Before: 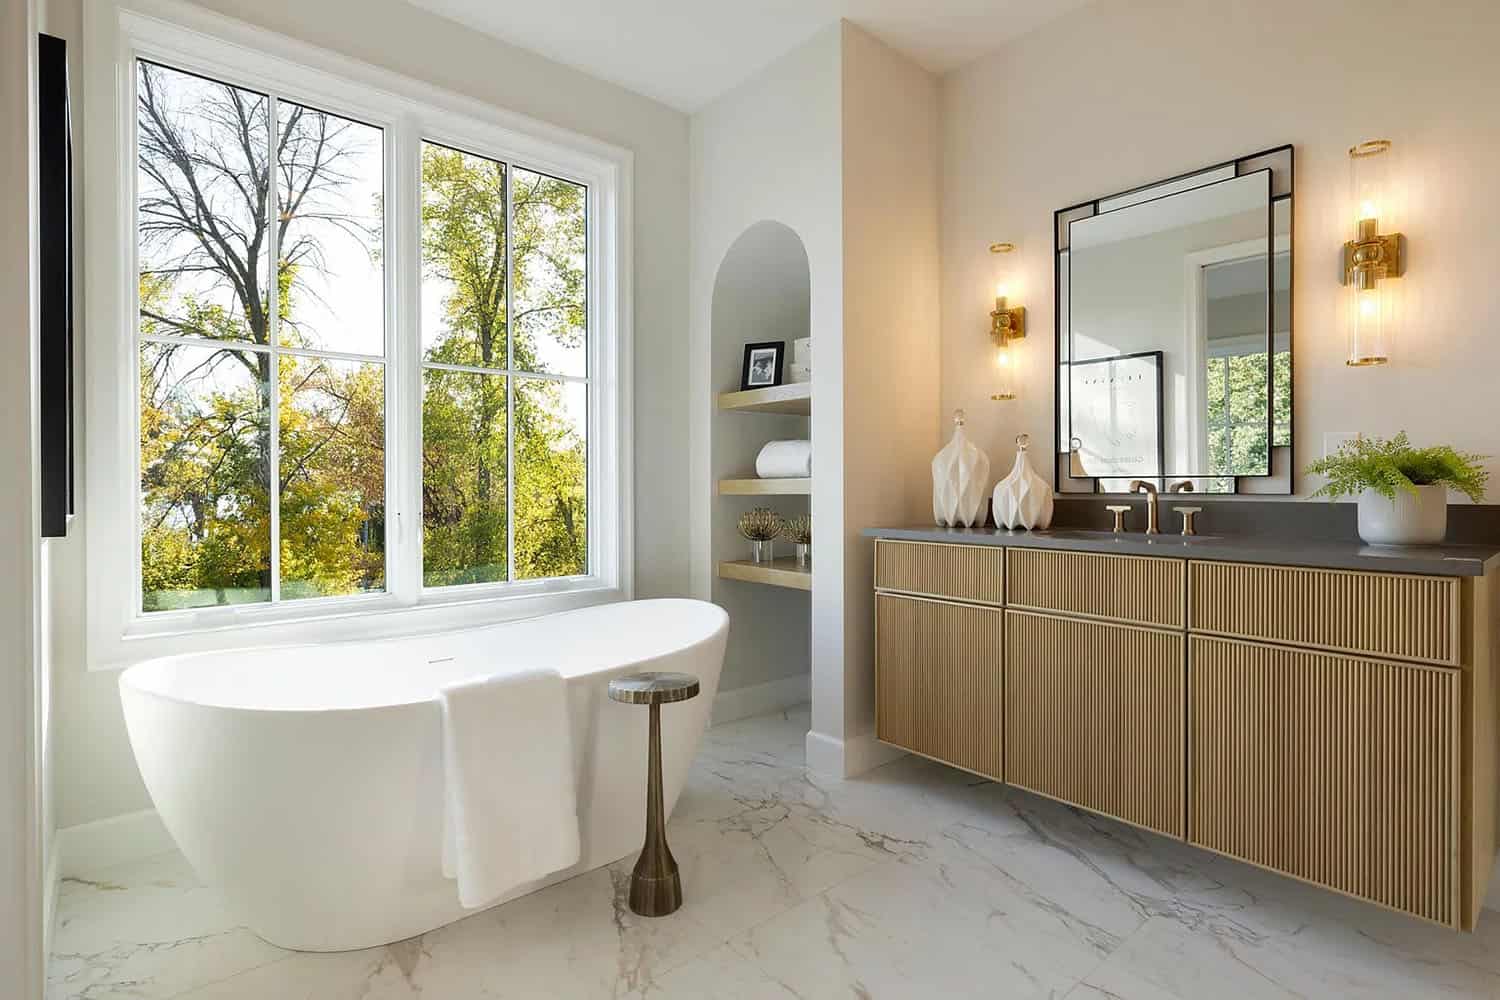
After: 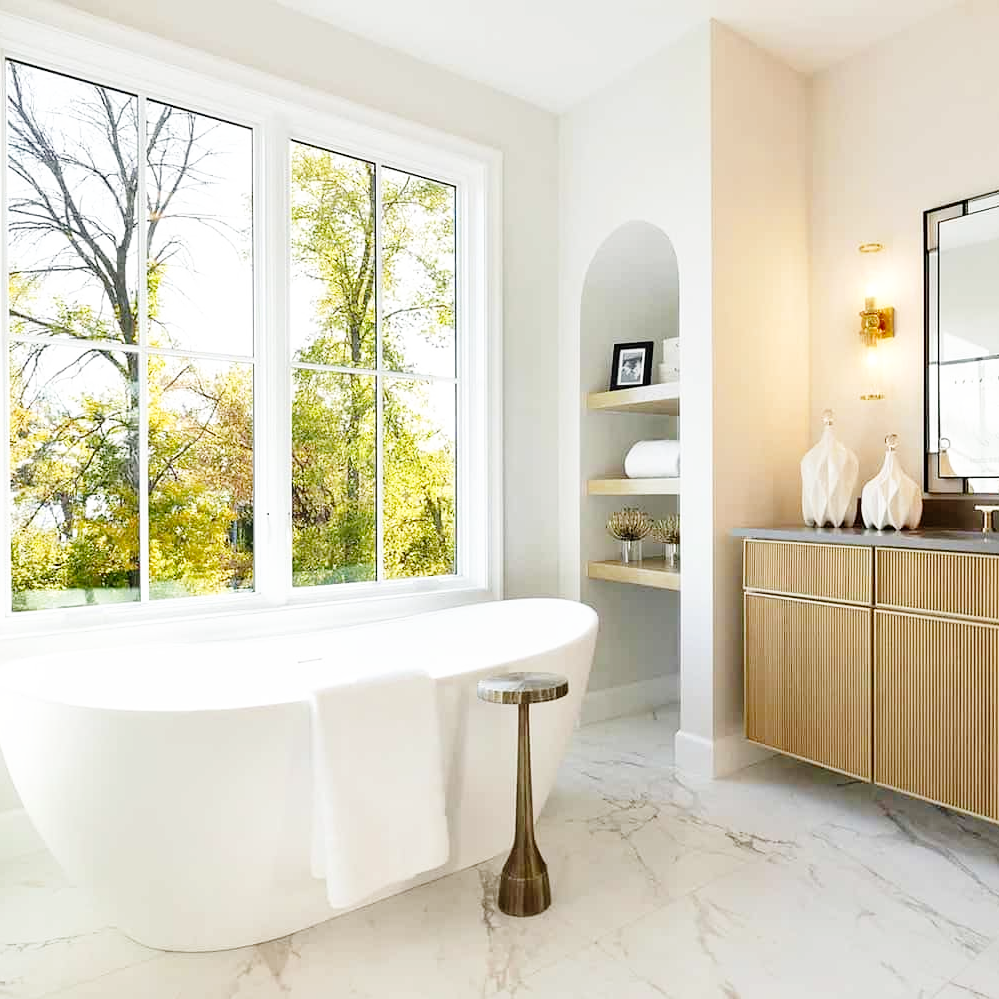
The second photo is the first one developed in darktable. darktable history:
crop and rotate: left 8.786%, right 24.548%
base curve: curves: ch0 [(0, 0) (0.008, 0.007) (0.022, 0.029) (0.048, 0.089) (0.092, 0.197) (0.191, 0.399) (0.275, 0.534) (0.357, 0.65) (0.477, 0.78) (0.542, 0.833) (0.799, 0.973) (1, 1)], preserve colors none
